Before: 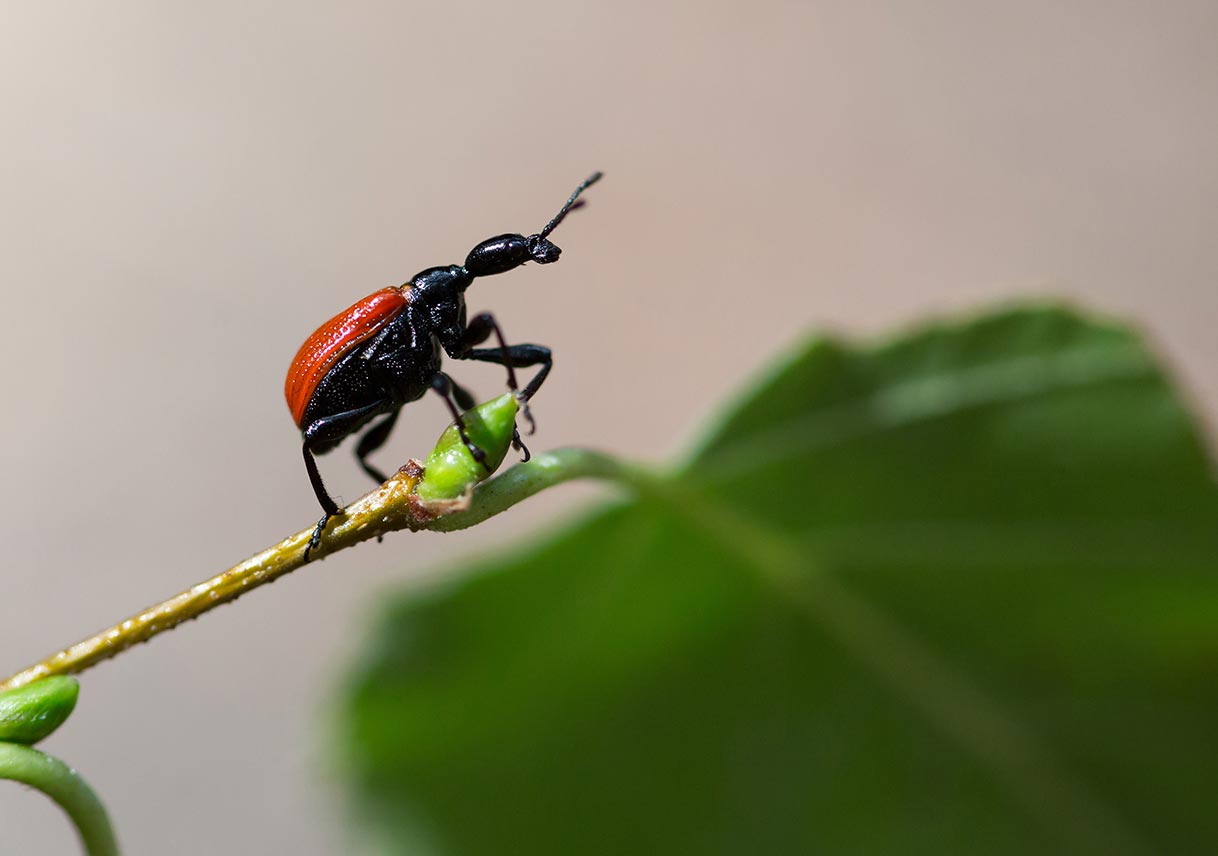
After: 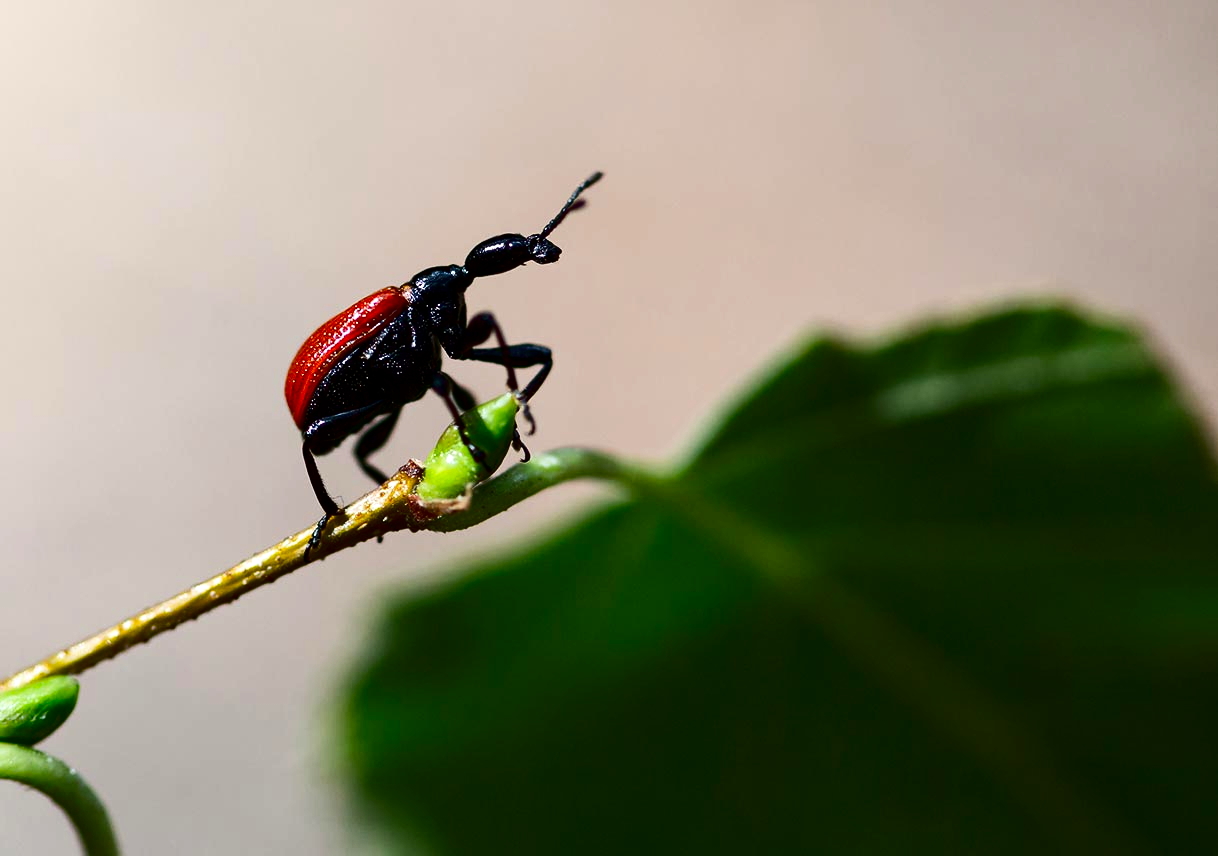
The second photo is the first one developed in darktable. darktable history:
contrast brightness saturation: contrast 0.245, brightness -0.234, saturation 0.145
exposure: exposure 0.204 EV, compensate exposure bias true
